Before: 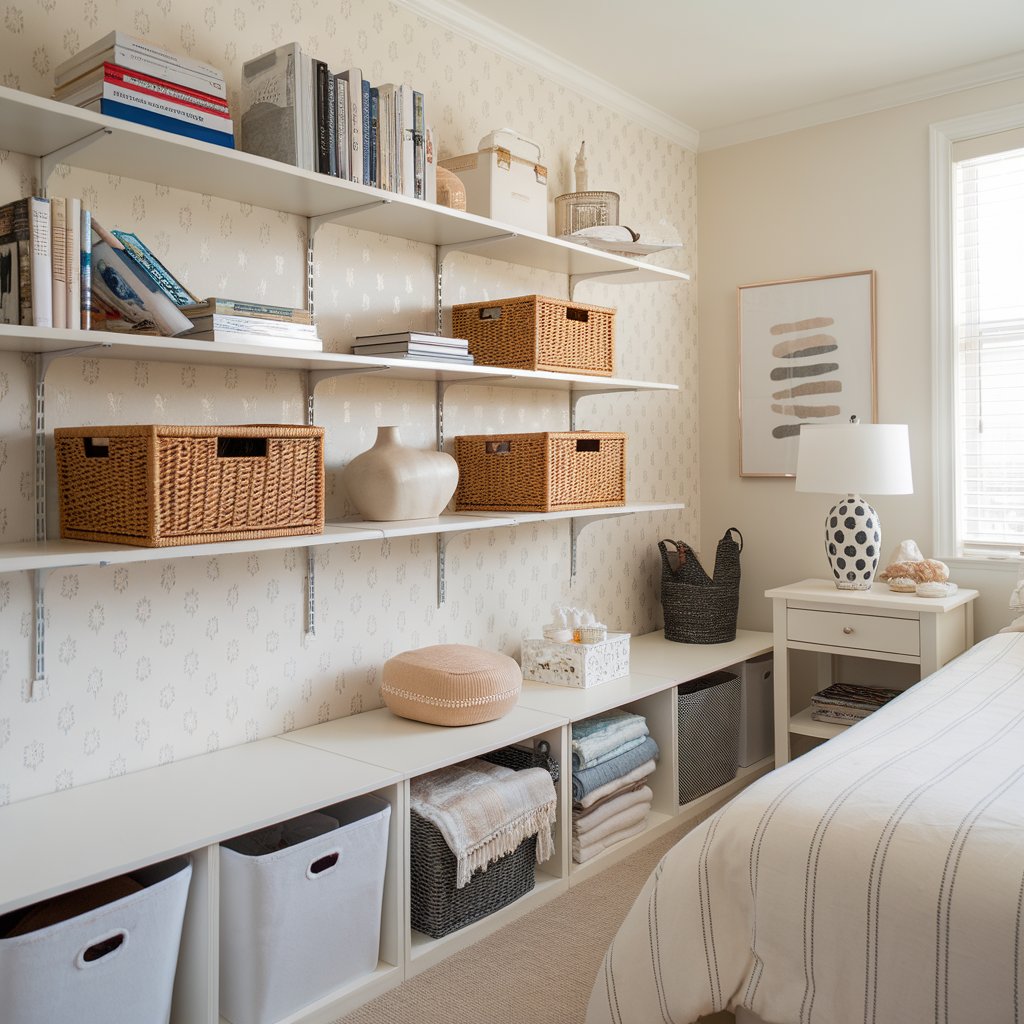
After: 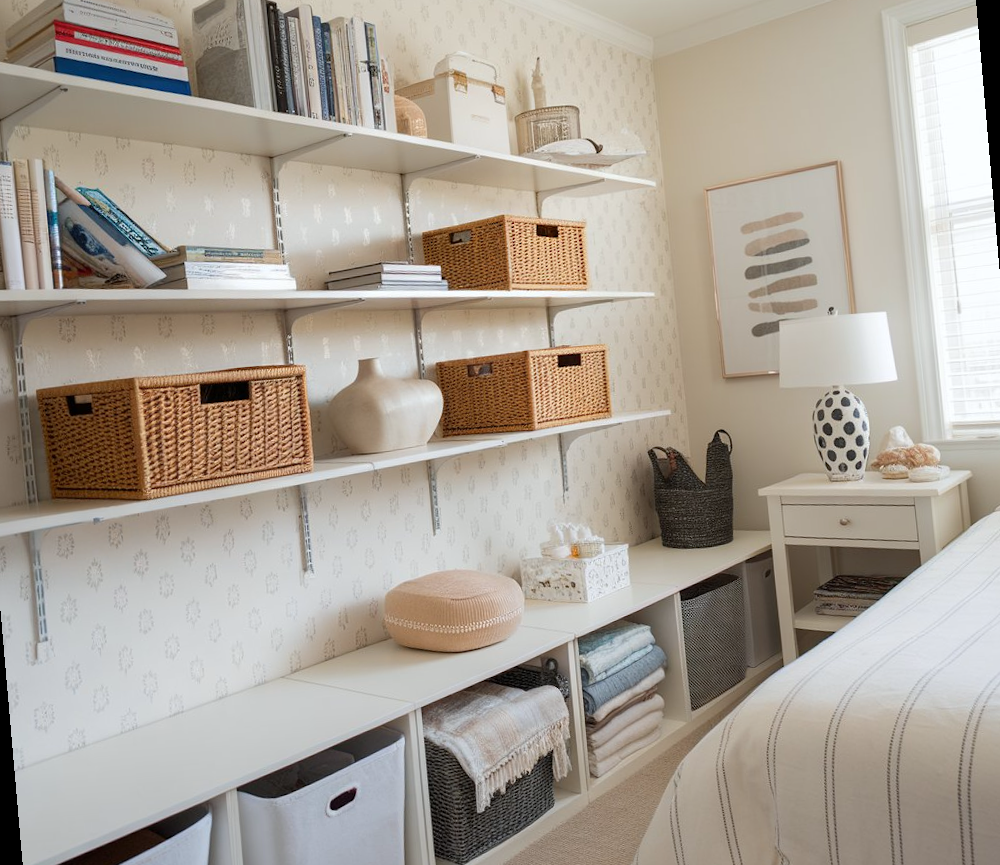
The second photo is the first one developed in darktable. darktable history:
rotate and perspective: rotation -5°, crop left 0.05, crop right 0.952, crop top 0.11, crop bottom 0.89
white balance: red 0.986, blue 1.01
